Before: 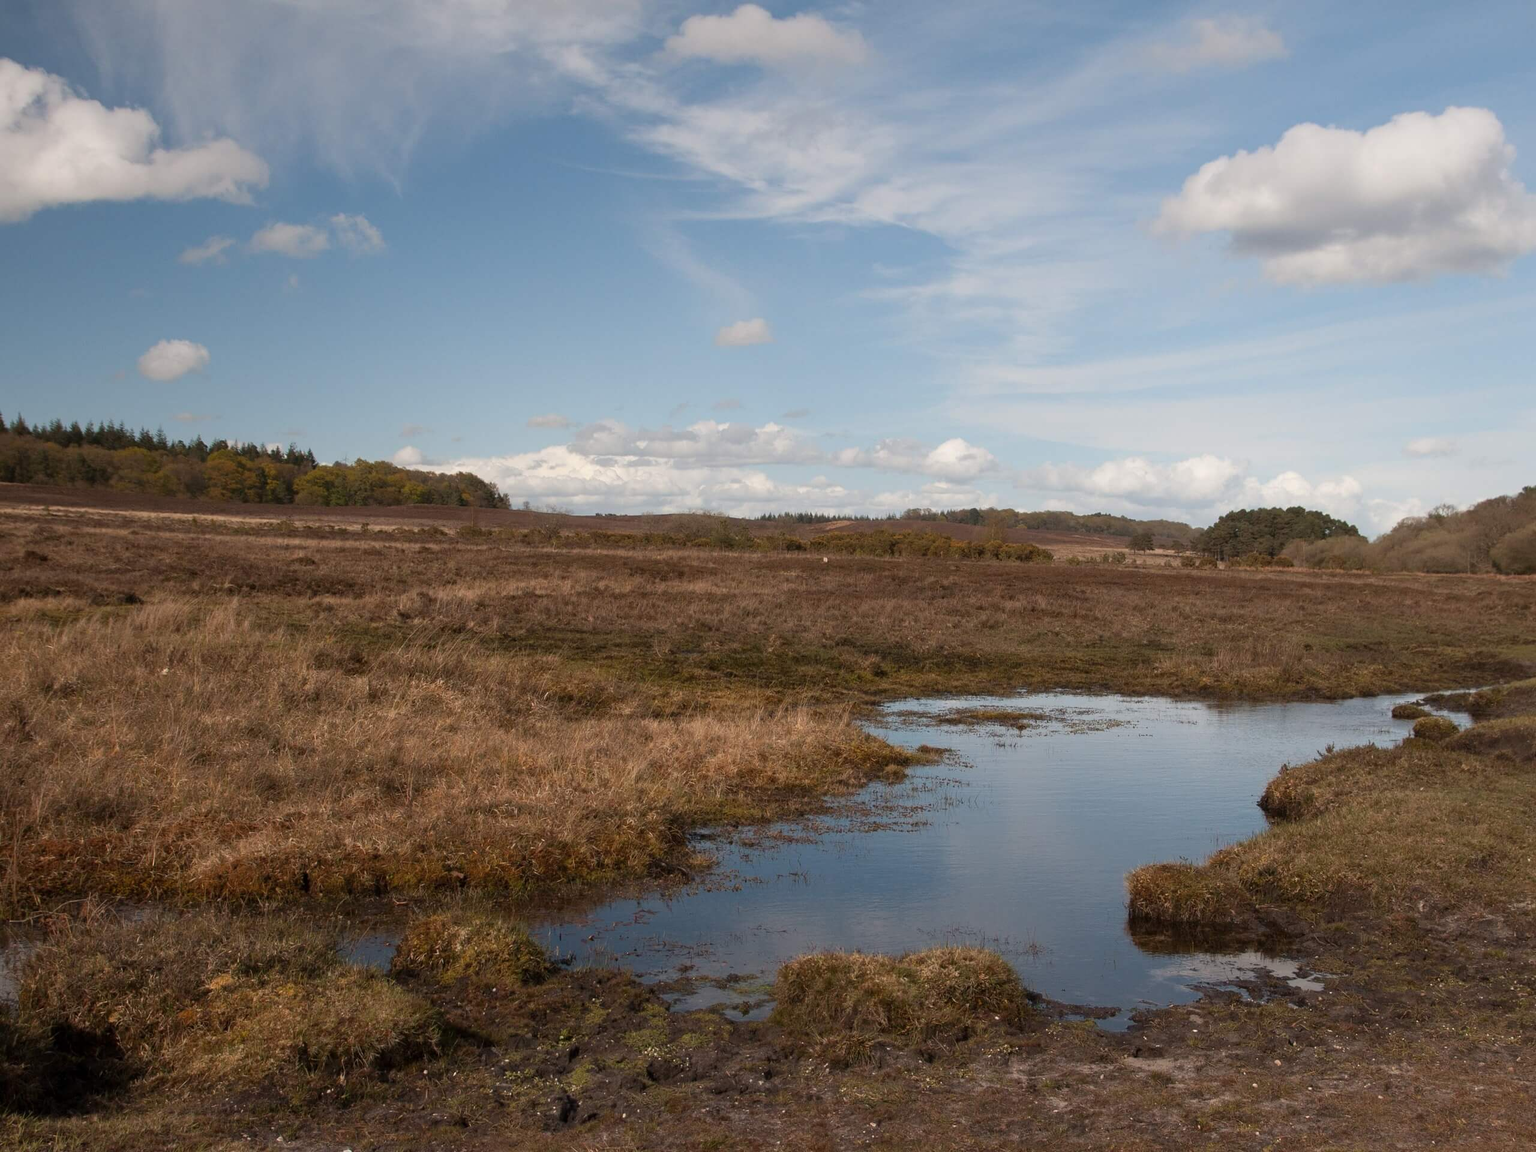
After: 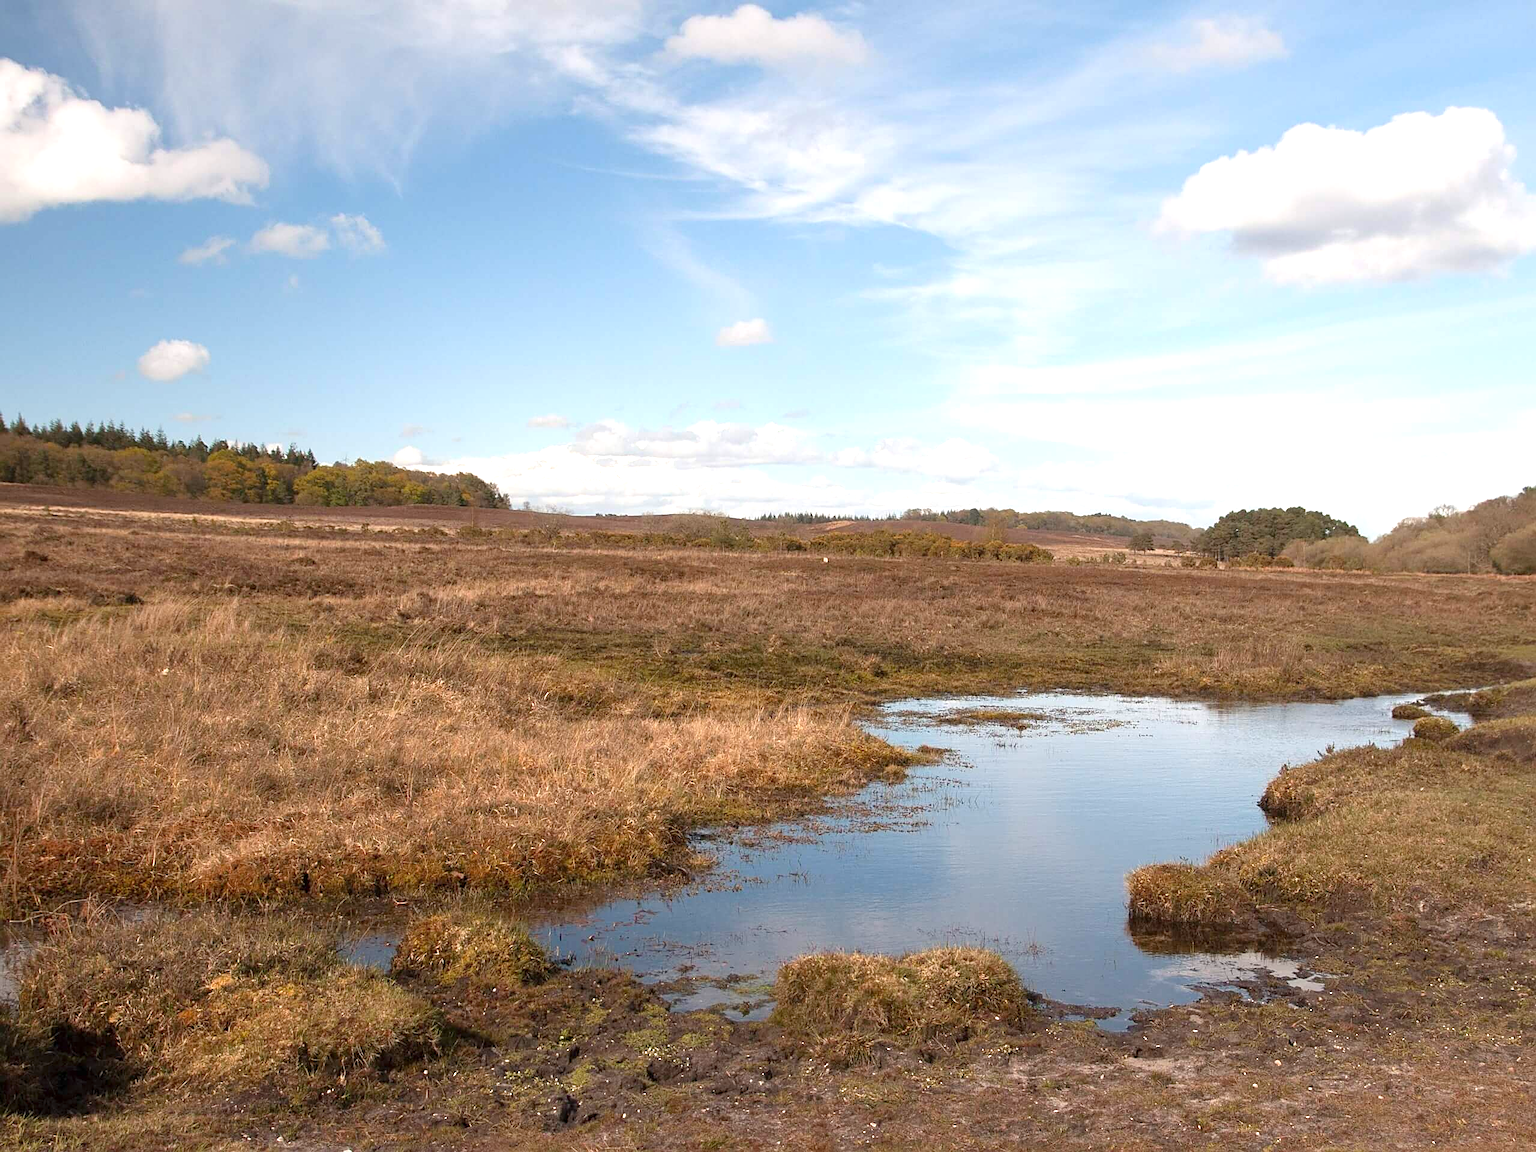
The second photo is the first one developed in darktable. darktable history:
exposure: exposure 0.63 EV, compensate exposure bias true, compensate highlight preservation false
levels: black 0.022%, levels [0, 0.435, 0.917]
sharpen: on, module defaults
